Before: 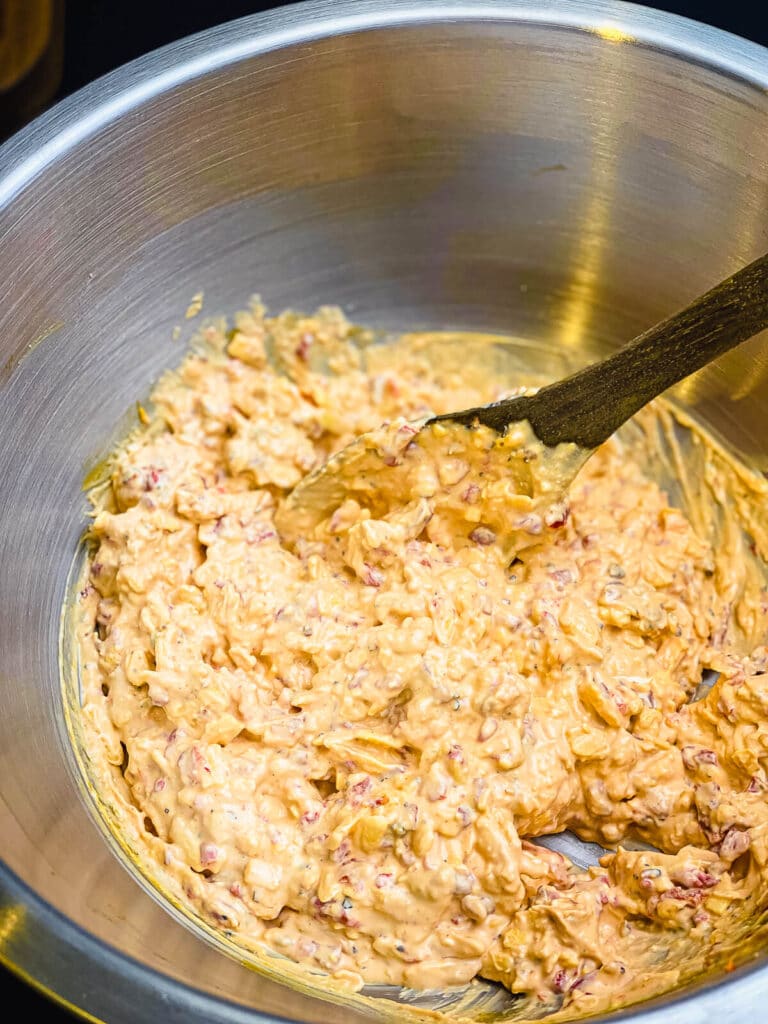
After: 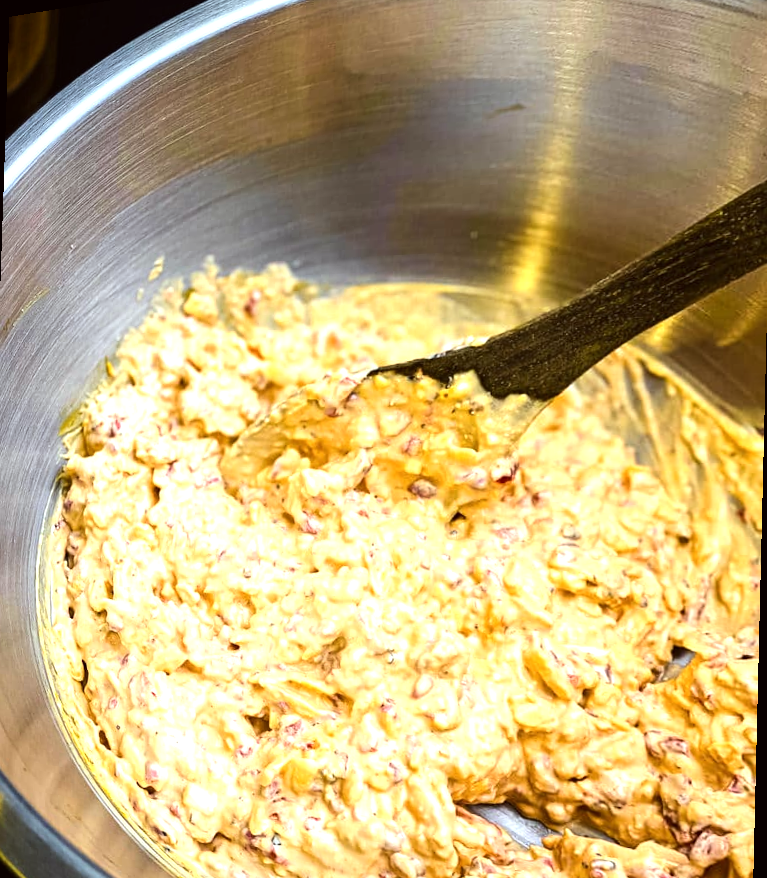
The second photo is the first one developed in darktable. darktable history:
rotate and perspective: rotation 1.69°, lens shift (vertical) -0.023, lens shift (horizontal) -0.291, crop left 0.025, crop right 0.988, crop top 0.092, crop bottom 0.842
tone equalizer: -8 EV -0.75 EV, -7 EV -0.7 EV, -6 EV -0.6 EV, -5 EV -0.4 EV, -3 EV 0.4 EV, -2 EV 0.6 EV, -1 EV 0.7 EV, +0 EV 0.75 EV, edges refinement/feathering 500, mask exposure compensation -1.57 EV, preserve details no
color correction: highlights a* -2.73, highlights b* -2.09, shadows a* 2.41, shadows b* 2.73
